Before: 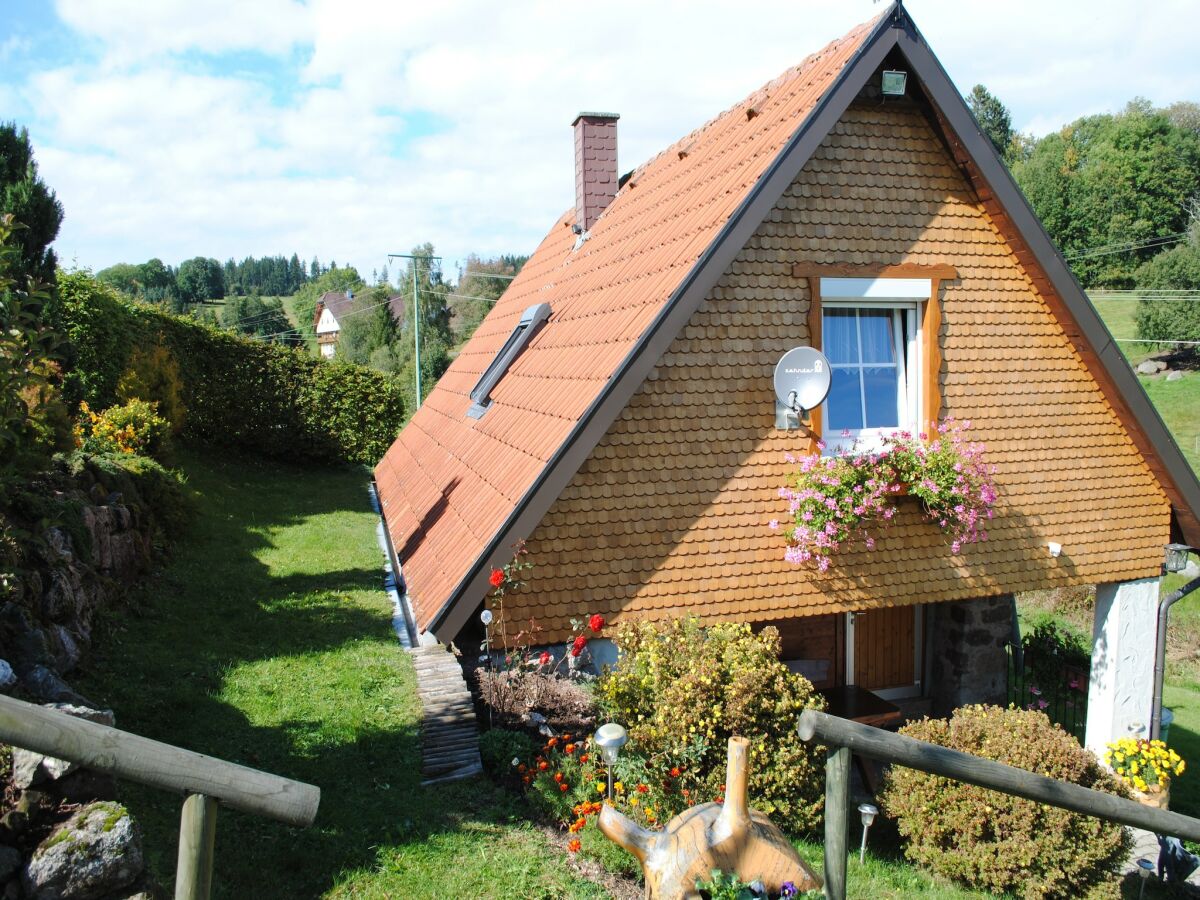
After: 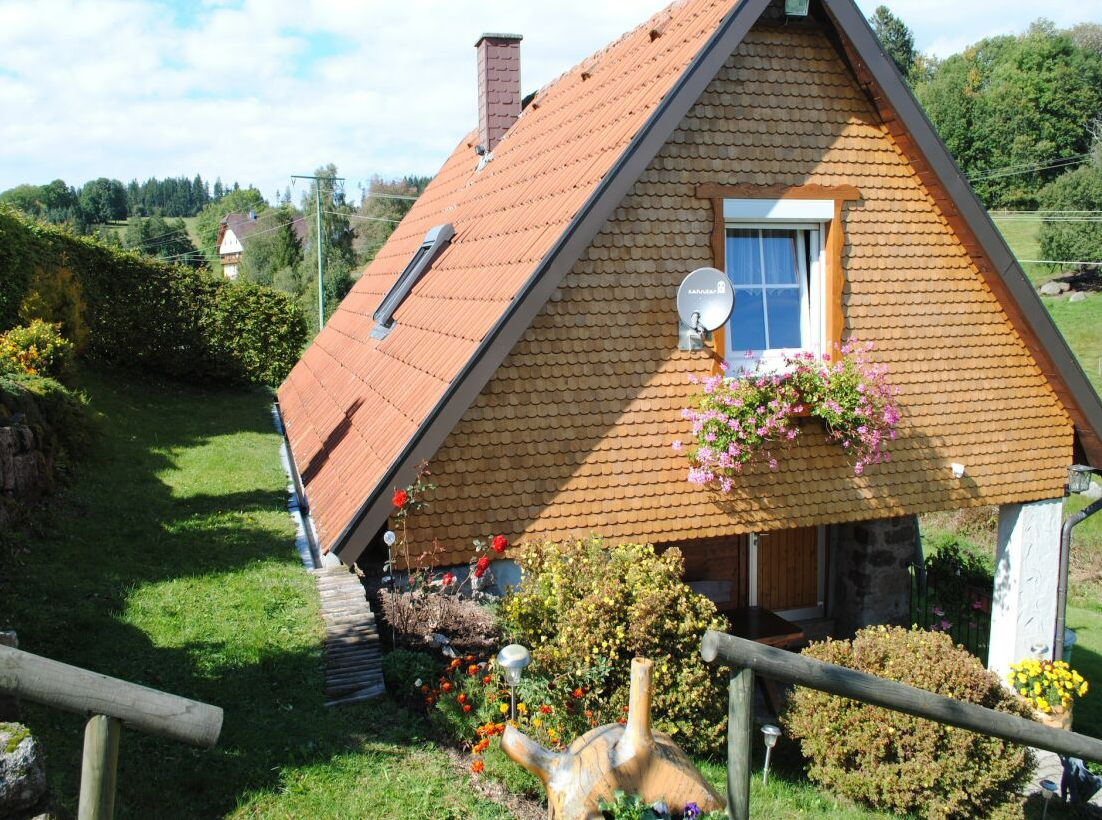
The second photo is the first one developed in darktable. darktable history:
crop and rotate: left 8.111%, top 8.868%
